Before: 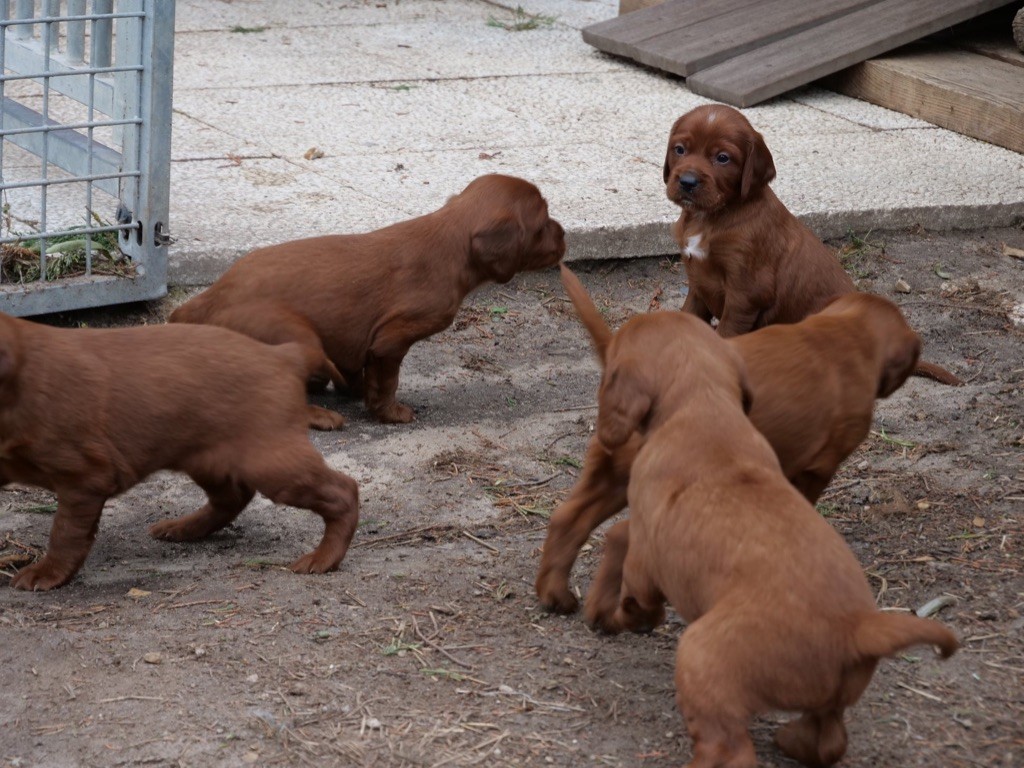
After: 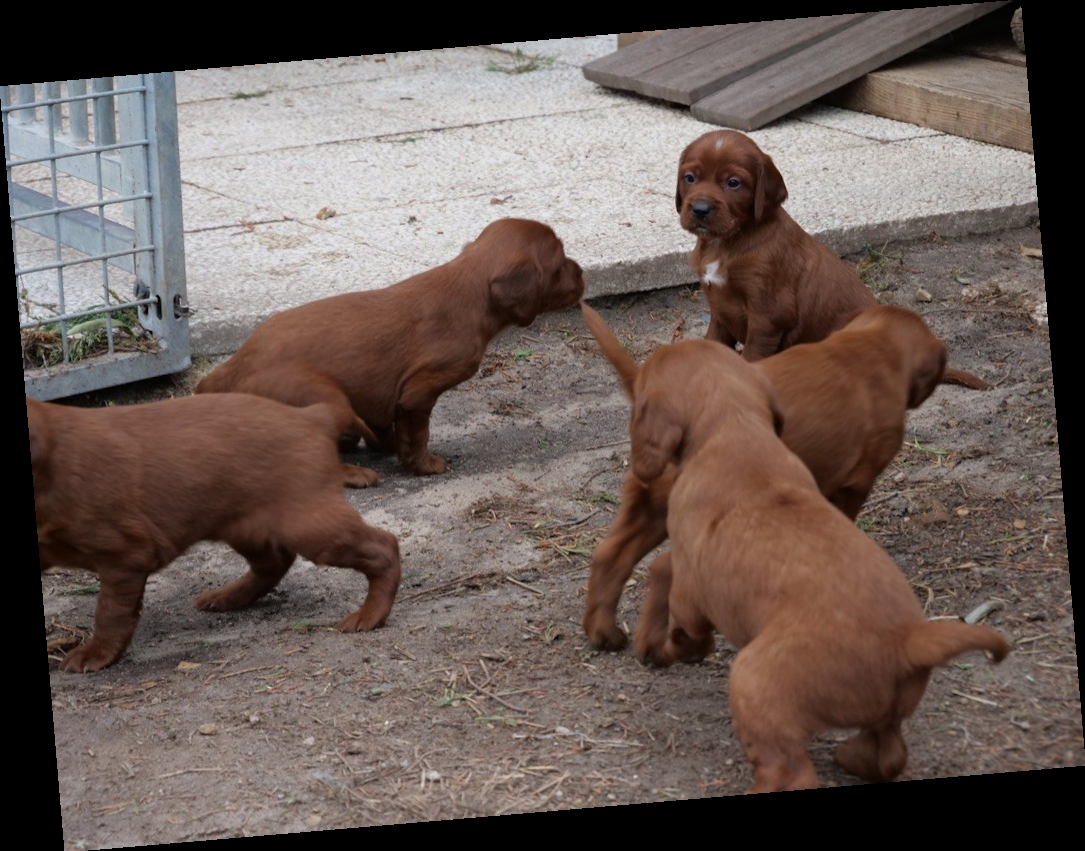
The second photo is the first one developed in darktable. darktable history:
rotate and perspective: rotation -4.86°, automatic cropping off
